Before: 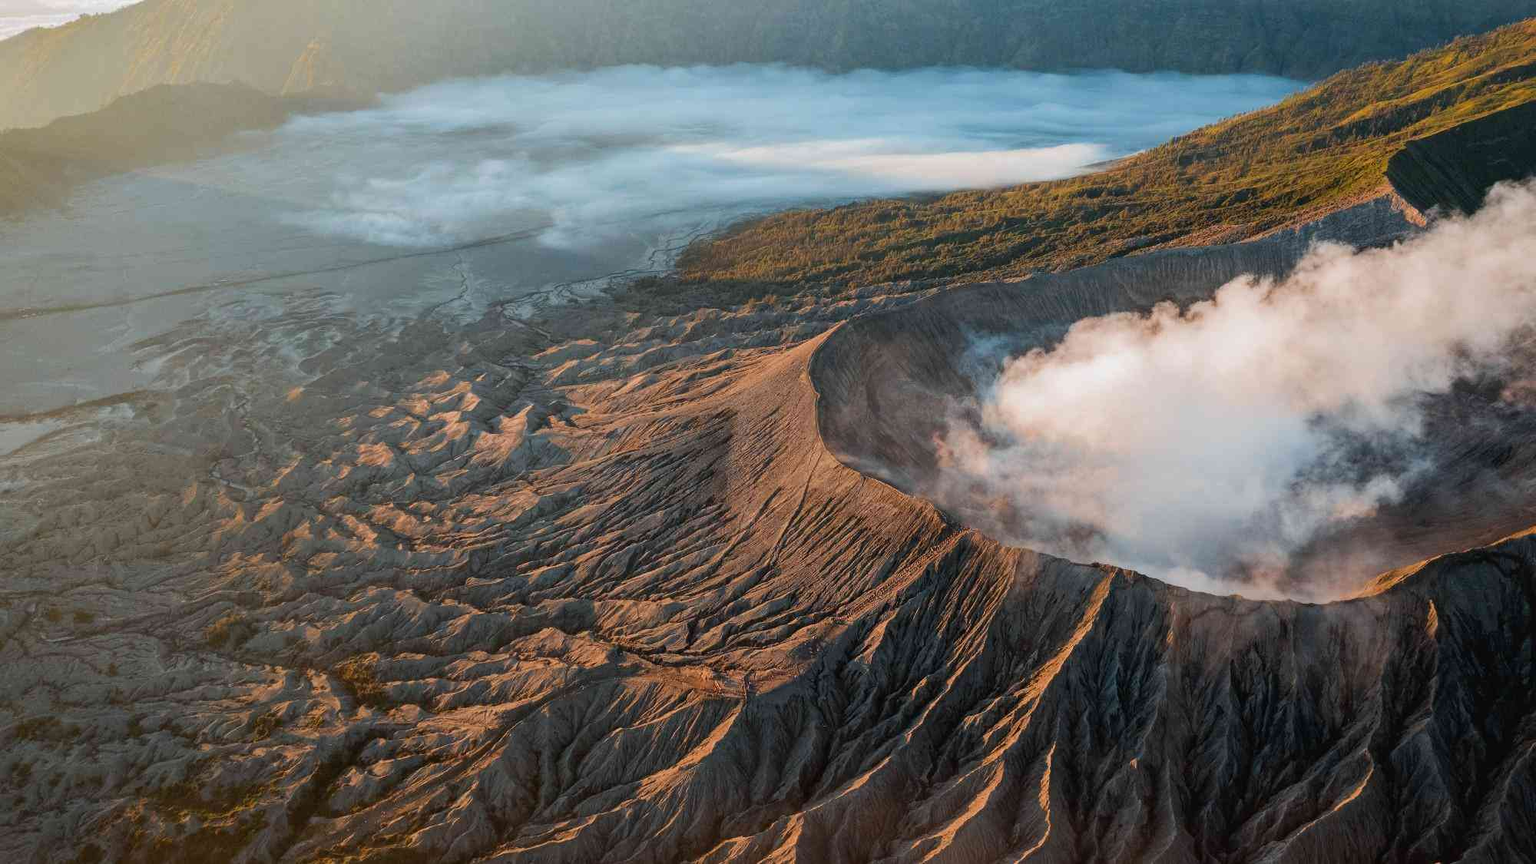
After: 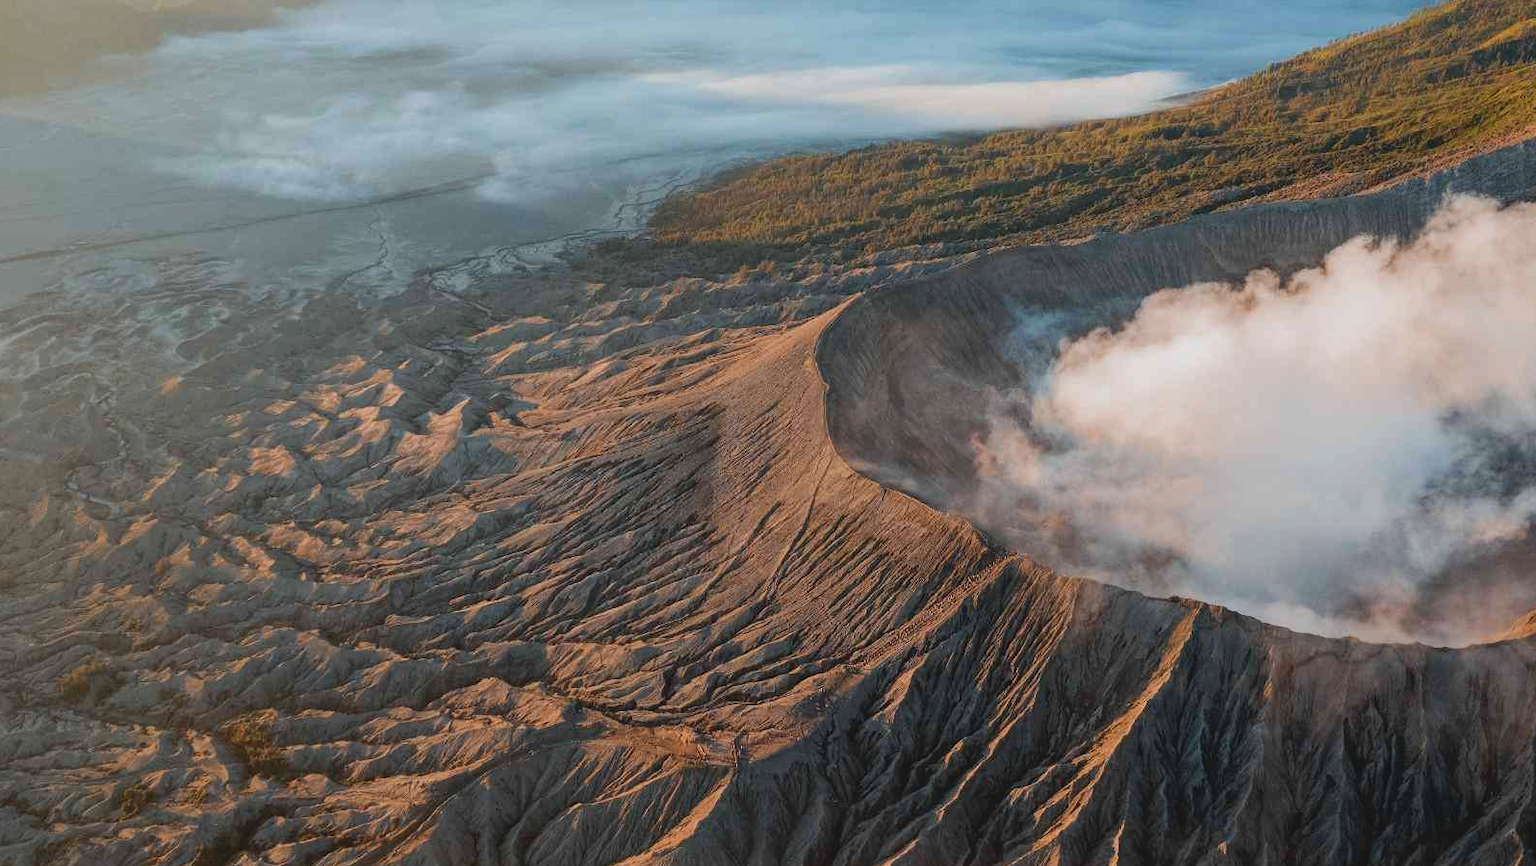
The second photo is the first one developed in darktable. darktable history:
exposure: black level correction 0, compensate highlight preservation false
crop and rotate: left 10.333%, top 10.055%, right 9.866%, bottom 9.862%
contrast brightness saturation: contrast -0.103, saturation -0.086
